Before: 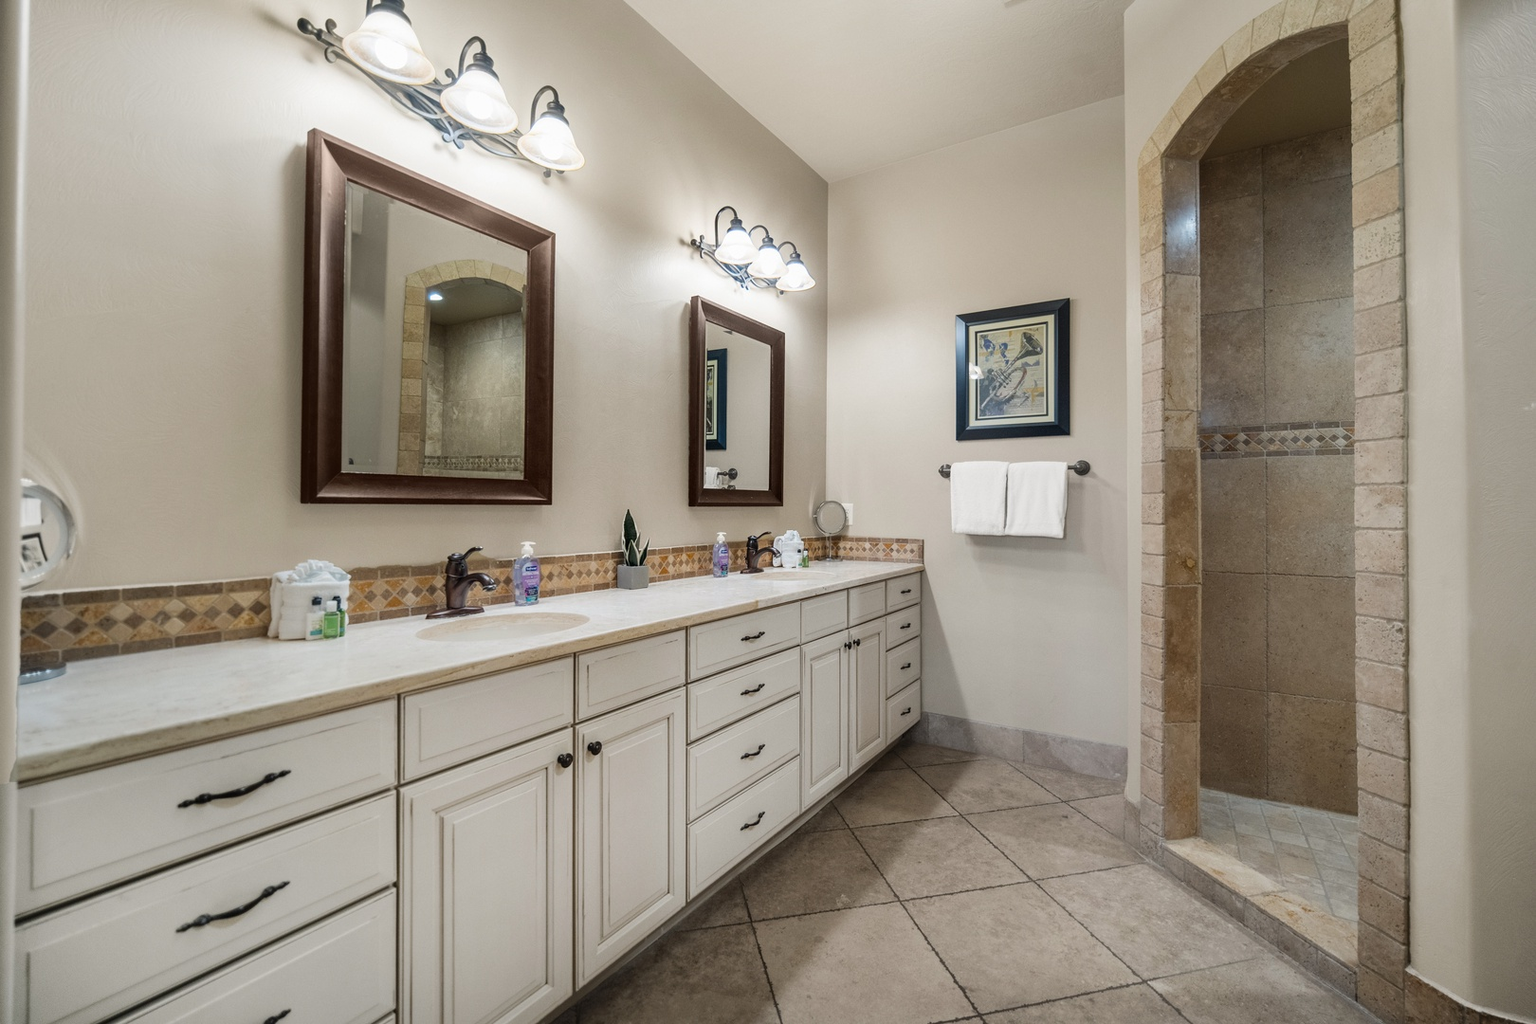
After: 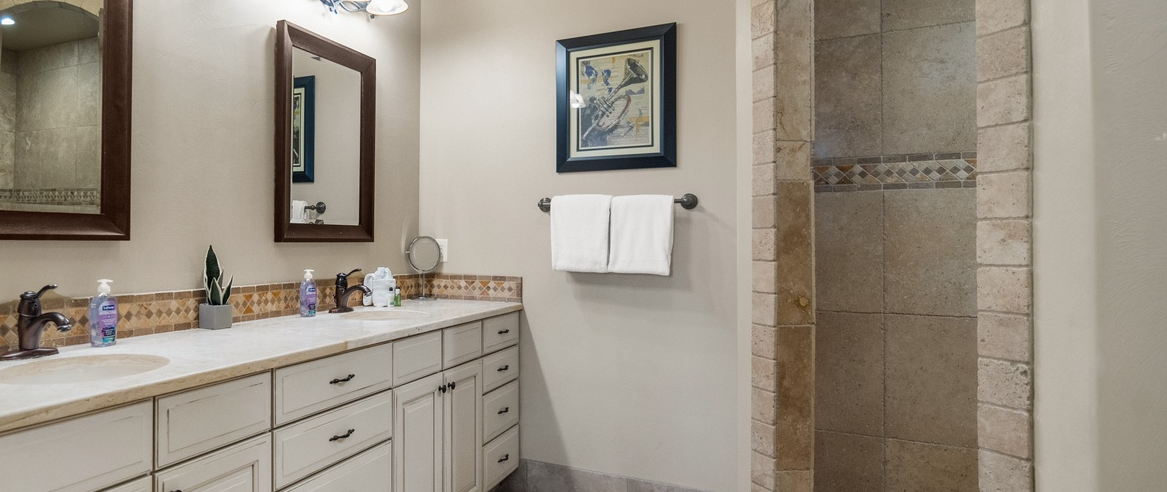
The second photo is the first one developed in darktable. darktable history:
crop and rotate: left 27.936%, top 27.116%, bottom 27.271%
